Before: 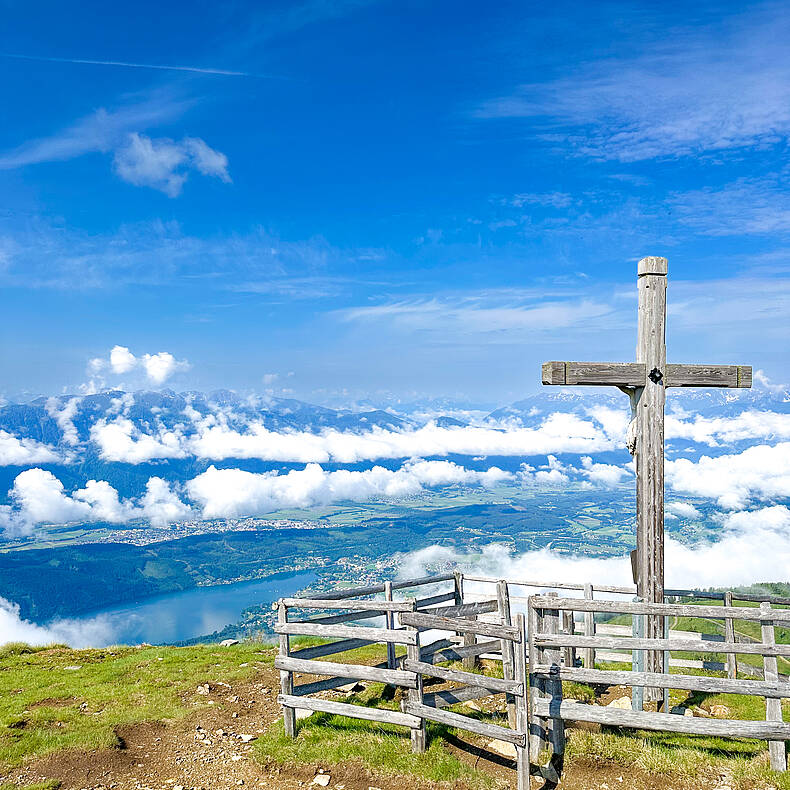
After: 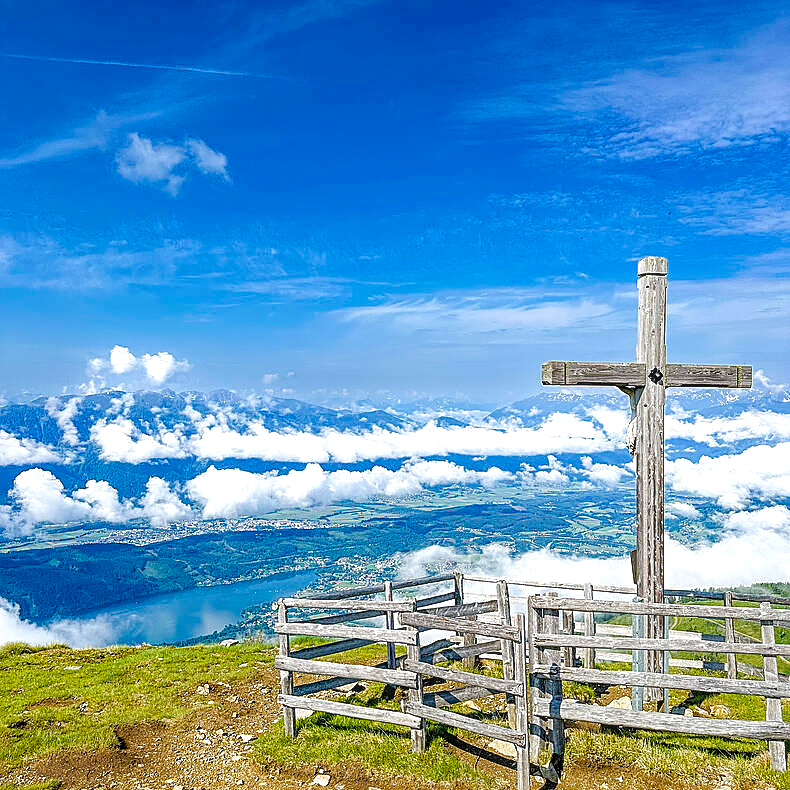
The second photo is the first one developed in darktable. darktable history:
tone equalizer: edges refinement/feathering 500, mask exposure compensation -1.57 EV, preserve details no
sharpen: on, module defaults
local contrast: on, module defaults
contrast brightness saturation: saturation -0.161
color balance rgb: perceptual saturation grading › global saturation 37.011%, perceptual saturation grading › shadows 35.556%
